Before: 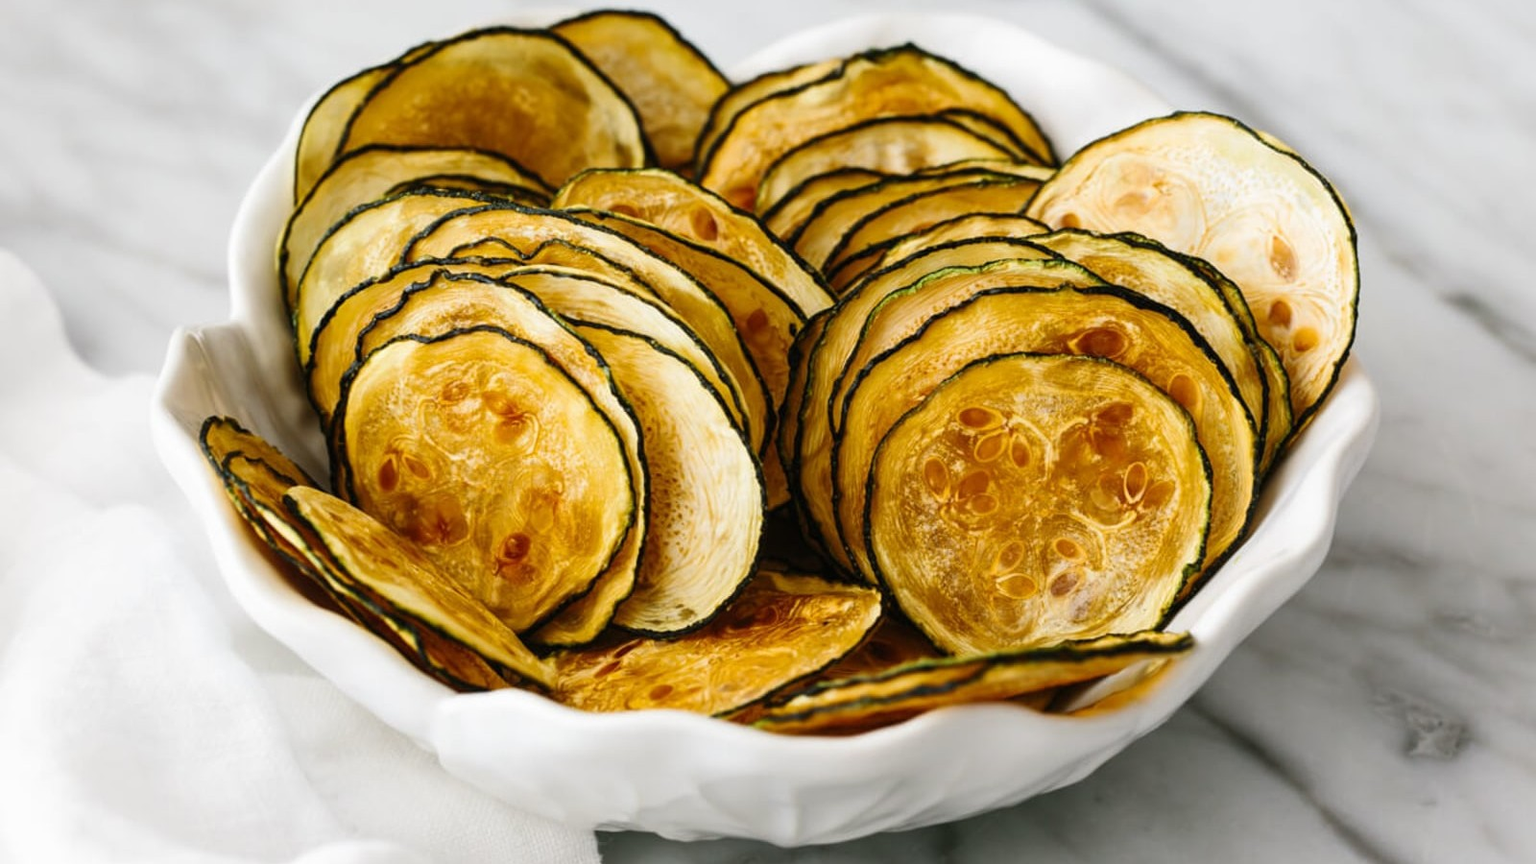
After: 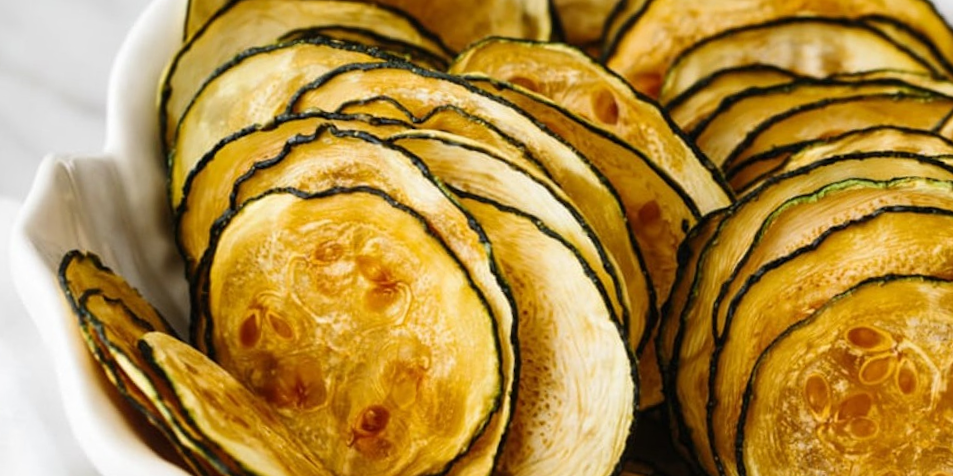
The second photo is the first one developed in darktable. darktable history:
crop and rotate: angle -6.21°, left 2.004%, top 6.704%, right 27.276%, bottom 30.412%
